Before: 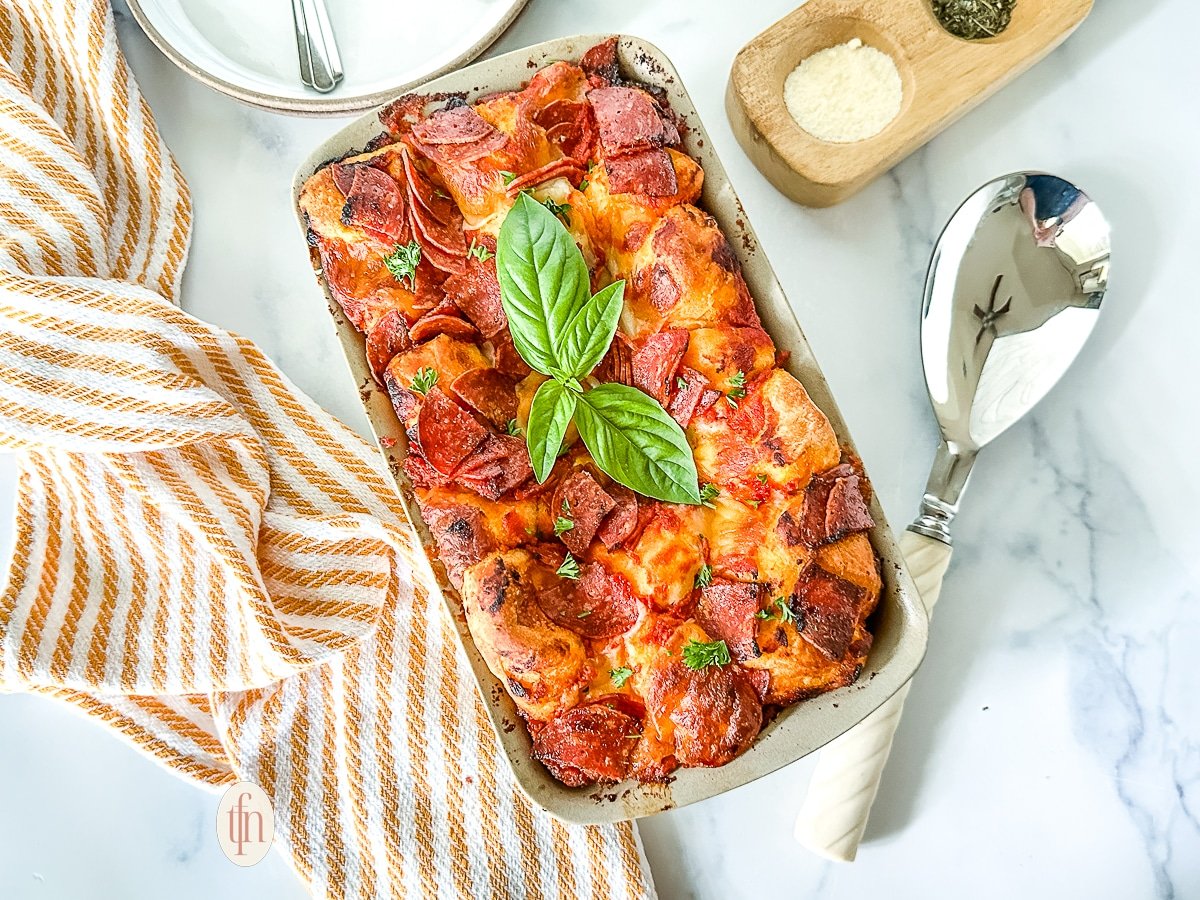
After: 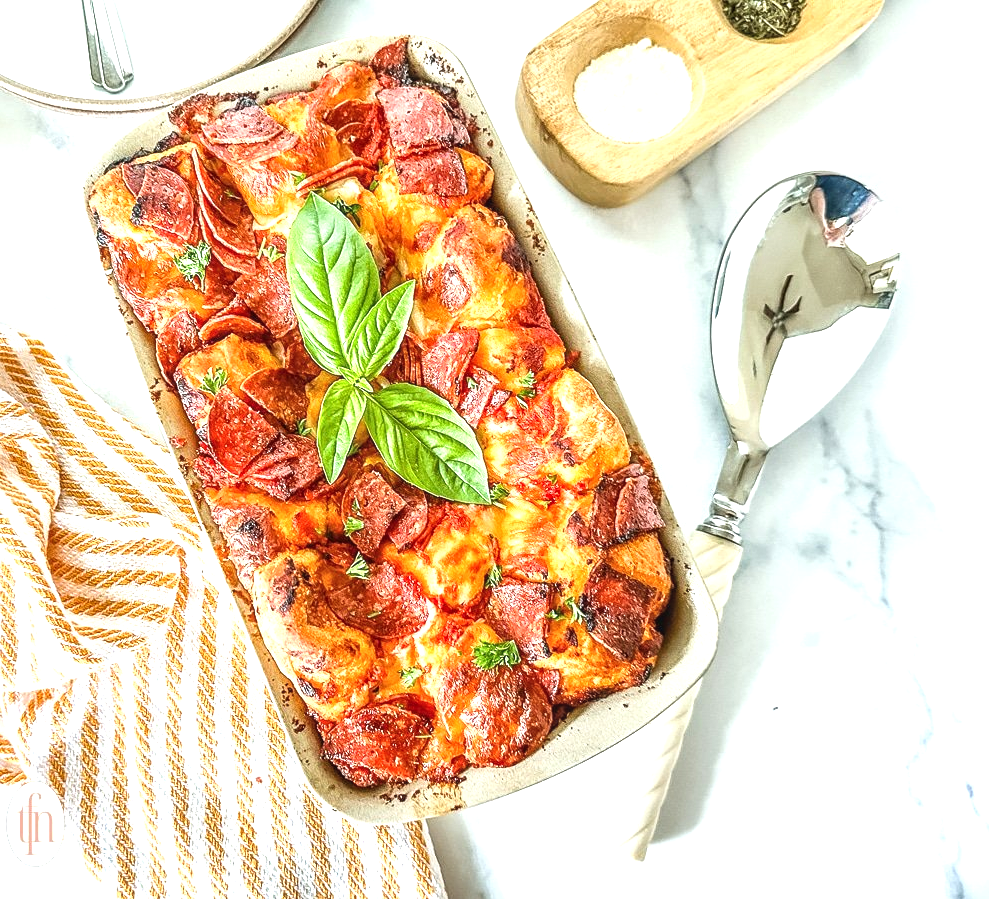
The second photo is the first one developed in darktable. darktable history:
crop: left 17.582%, bottom 0.031%
local contrast: on, module defaults
exposure: black level correction -0.002, exposure 0.708 EV, compensate exposure bias true, compensate highlight preservation false
